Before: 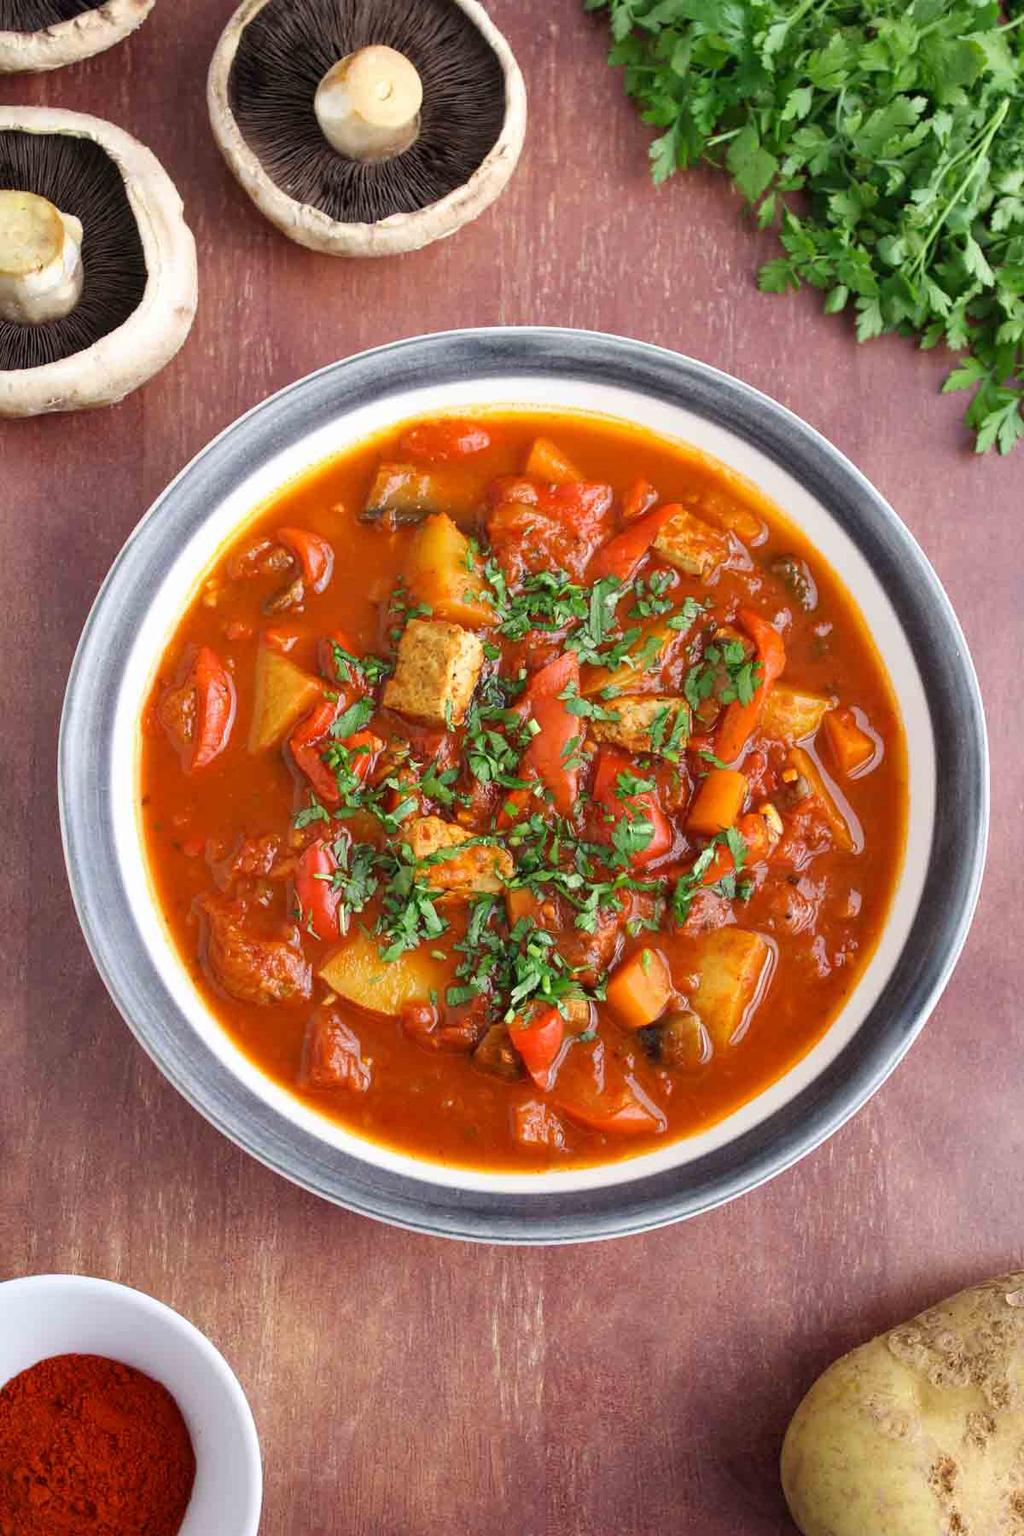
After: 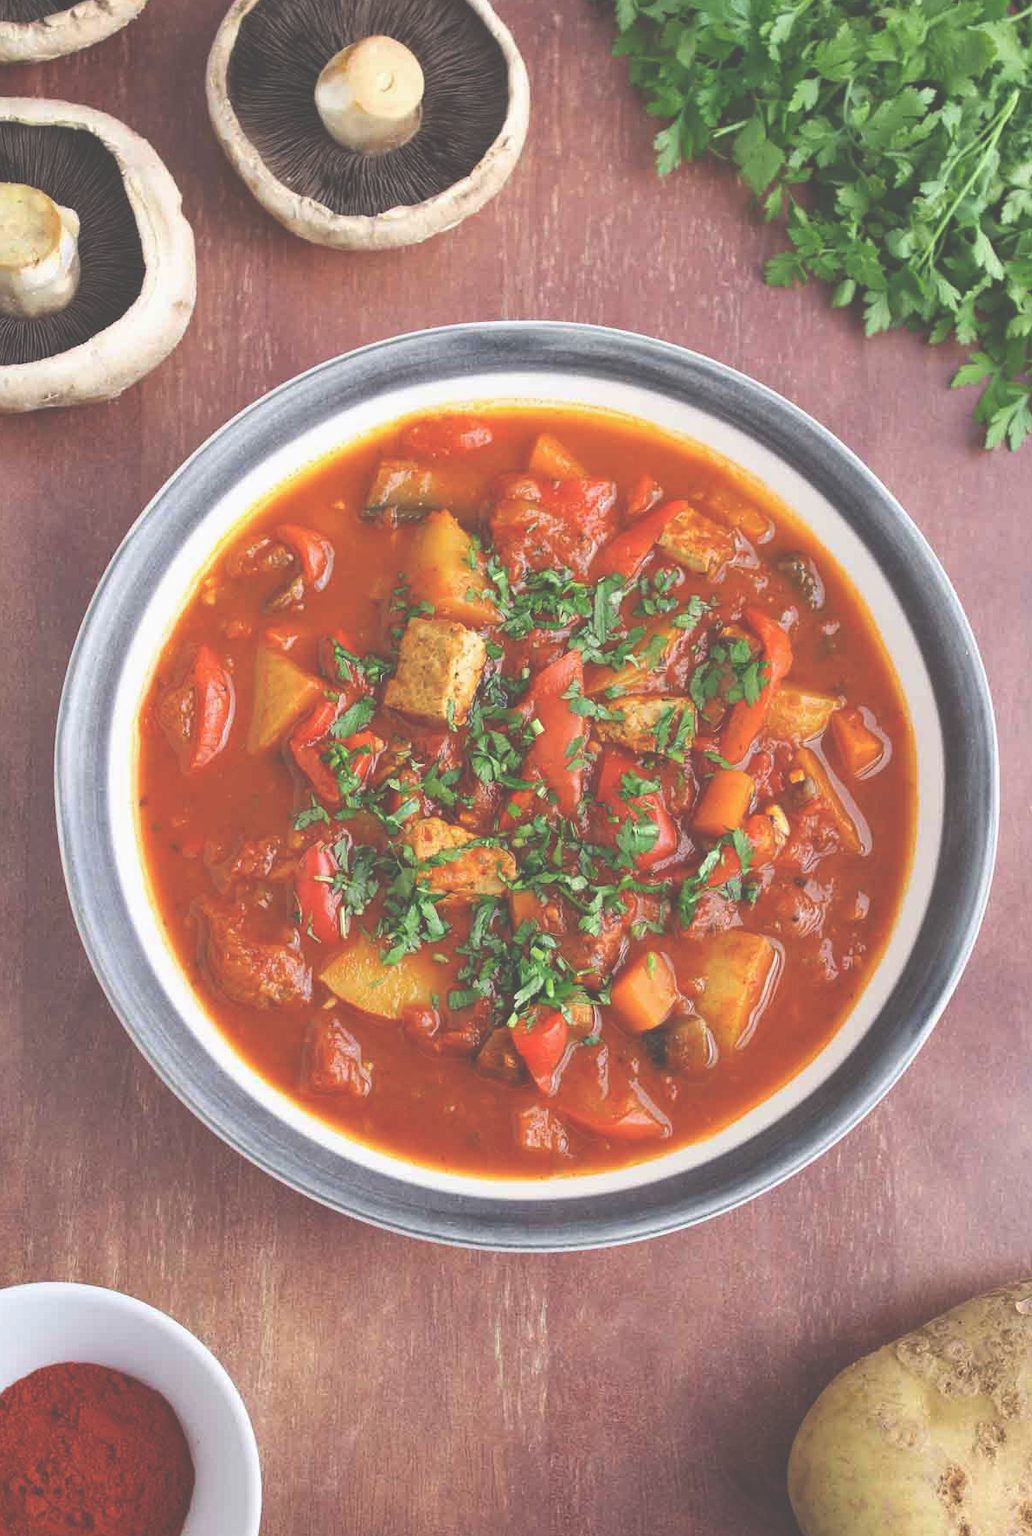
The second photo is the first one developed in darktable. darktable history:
crop: left 0.44%, top 0.709%, right 0.135%, bottom 0.648%
exposure: black level correction -0.062, exposure -0.05 EV, compensate highlight preservation false
